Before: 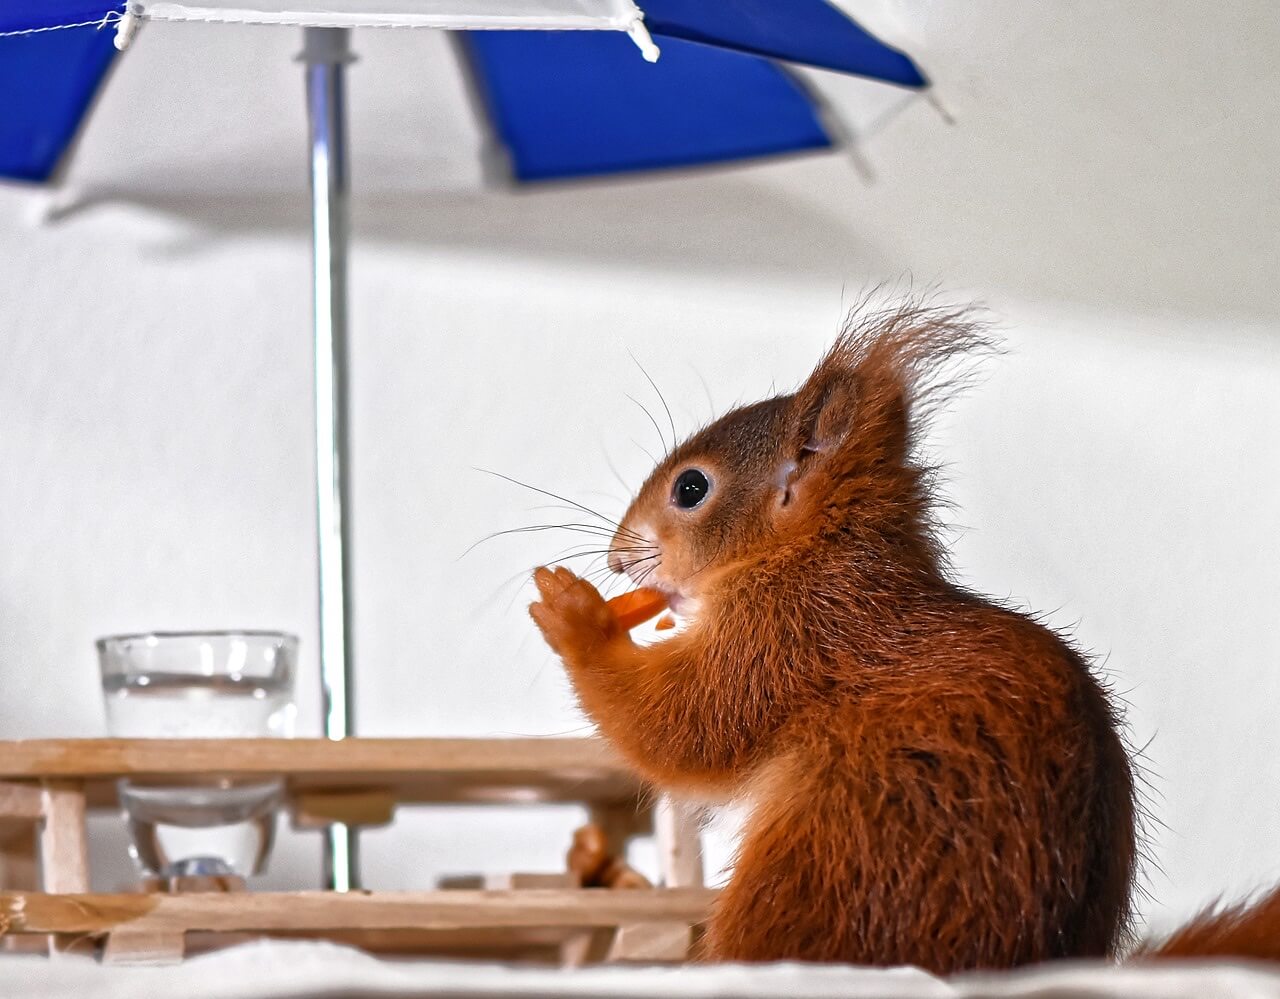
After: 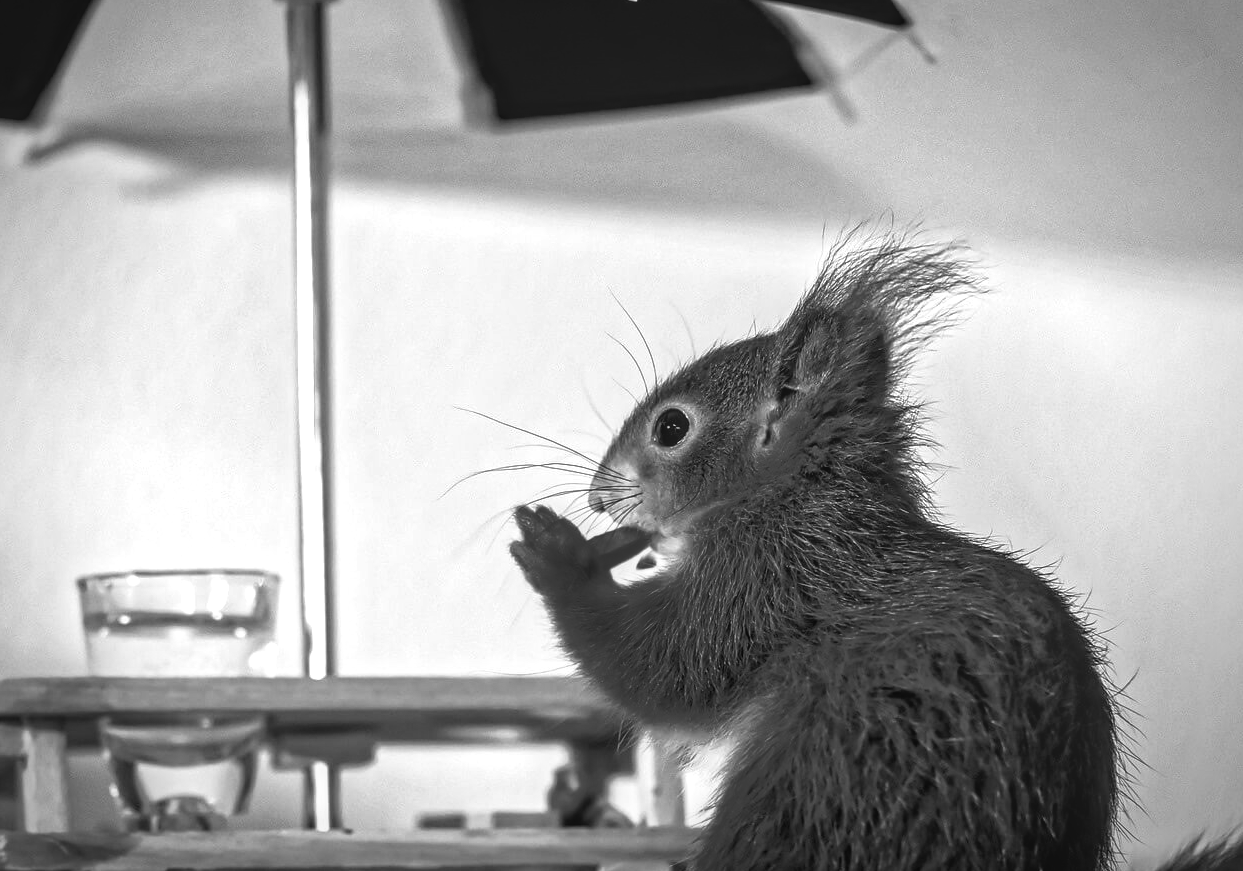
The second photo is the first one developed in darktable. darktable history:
crop: left 1.507%, top 6.147%, right 1.379%, bottom 6.637%
color correction: highlights a* 10.32, highlights b* 14.66, shadows a* -9.59, shadows b* -15.02
color balance rgb: linear chroma grading › shadows -8%, linear chroma grading › global chroma 10%, perceptual saturation grading › global saturation 2%, perceptual saturation grading › highlights -2%, perceptual saturation grading › mid-tones 4%, perceptual saturation grading › shadows 8%, perceptual brilliance grading › global brilliance 2%, perceptual brilliance grading › highlights -4%, global vibrance 16%, saturation formula JzAzBz (2021)
tone equalizer: -8 EV -0.417 EV, -7 EV -0.389 EV, -6 EV -0.333 EV, -5 EV -0.222 EV, -3 EV 0.222 EV, -2 EV 0.333 EV, -1 EV 0.389 EV, +0 EV 0.417 EV, edges refinement/feathering 500, mask exposure compensation -1.57 EV, preserve details no
monochrome: a -11.7, b 1.62, size 0.5, highlights 0.38
vignetting: automatic ratio true
local contrast: highlights 0%, shadows 0%, detail 133%
exposure: black level correction 0.005, exposure 0.001 EV, compensate highlight preservation false
